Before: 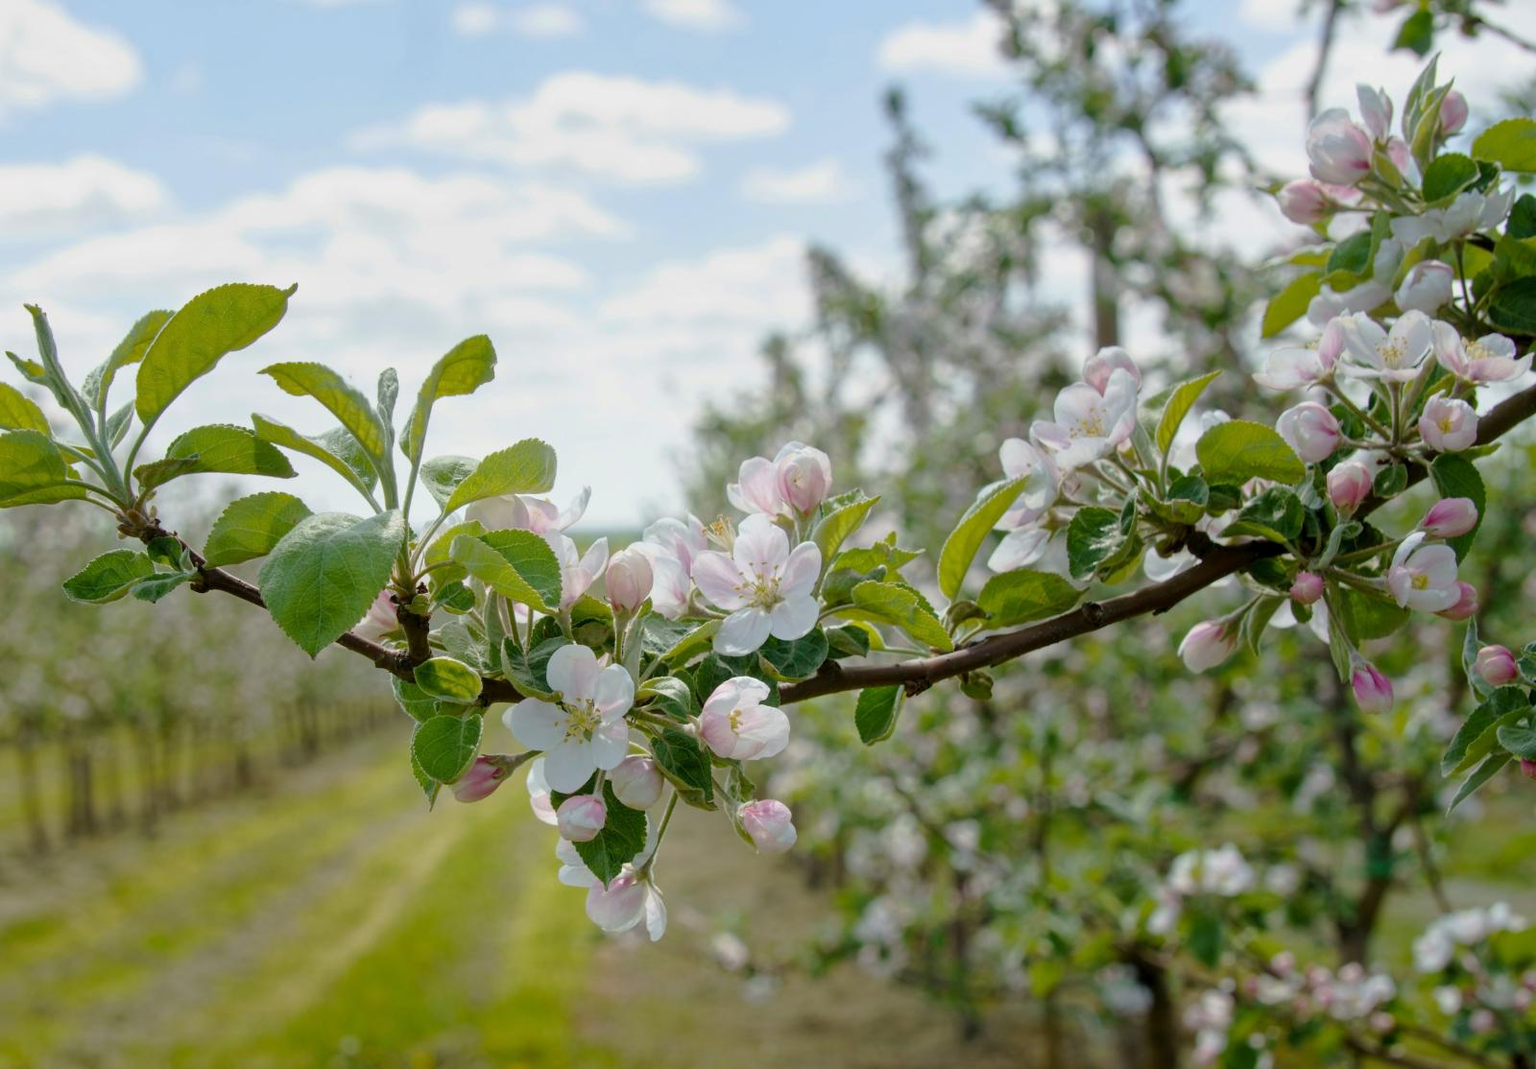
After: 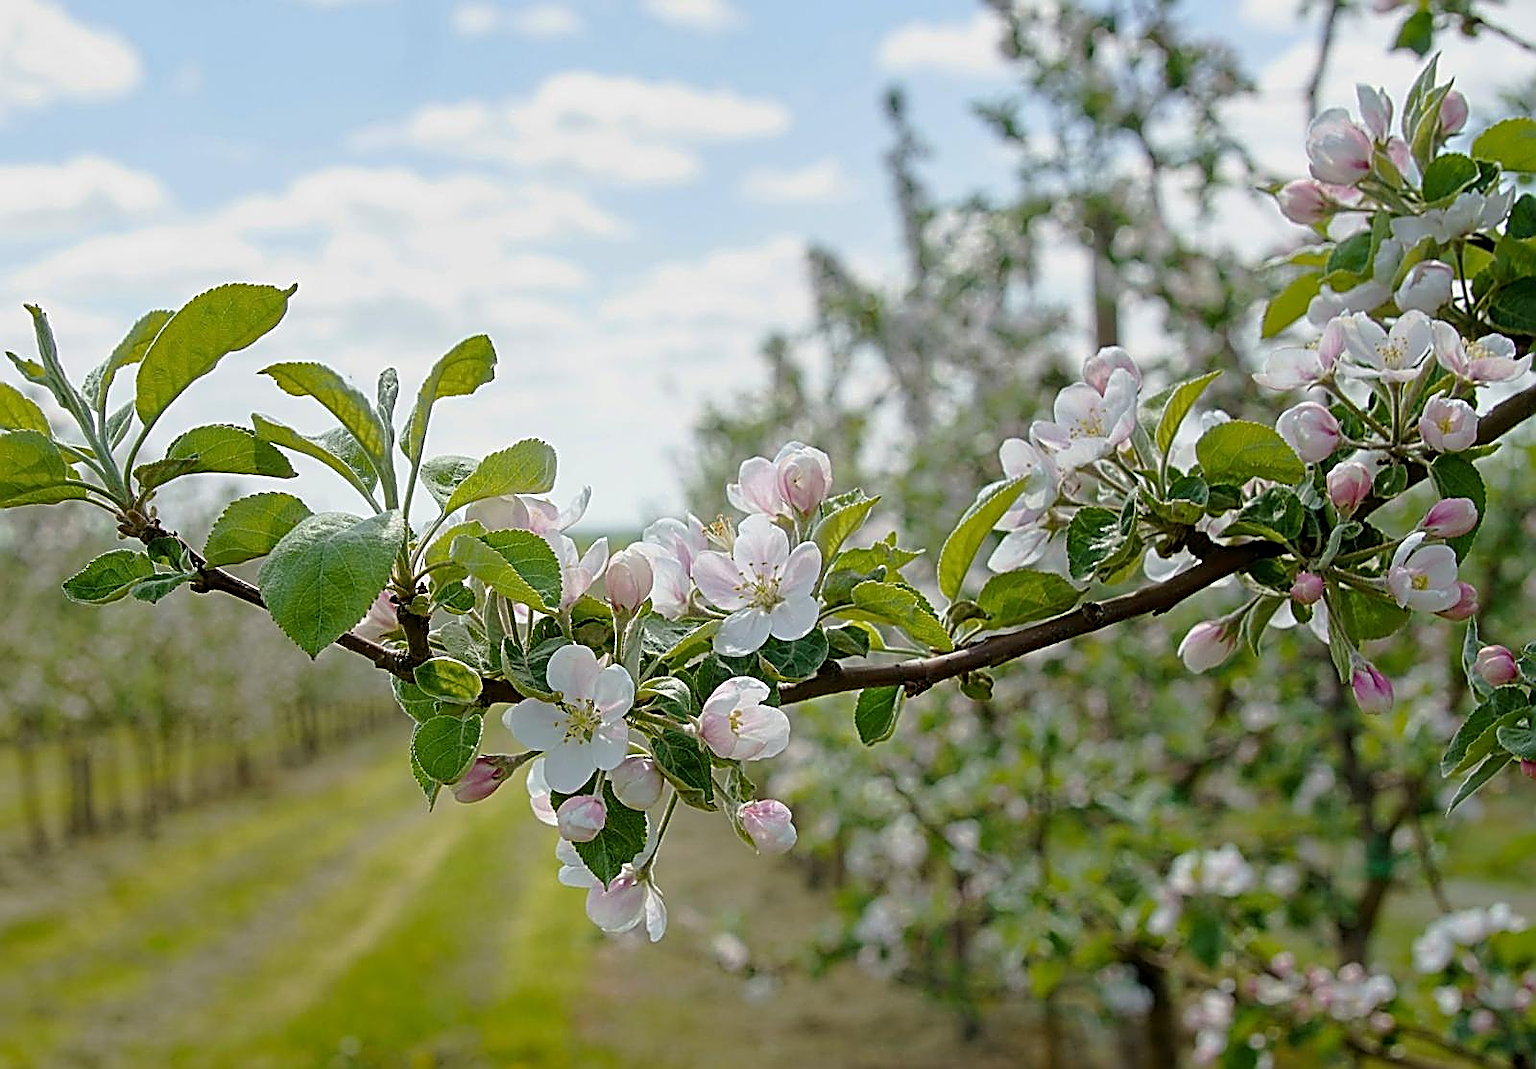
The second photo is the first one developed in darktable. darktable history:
exposure: compensate highlight preservation false
sharpen: amount 2
